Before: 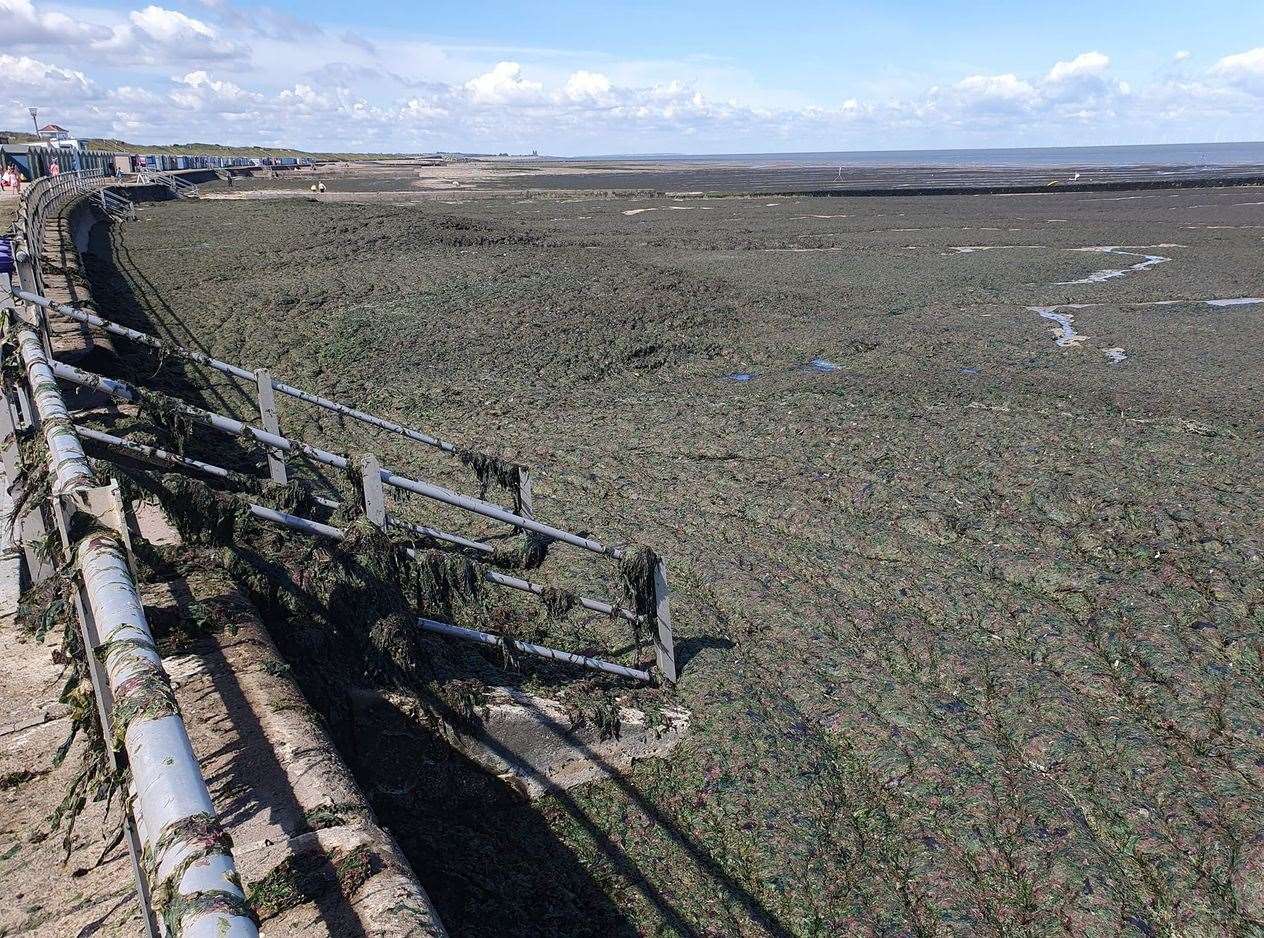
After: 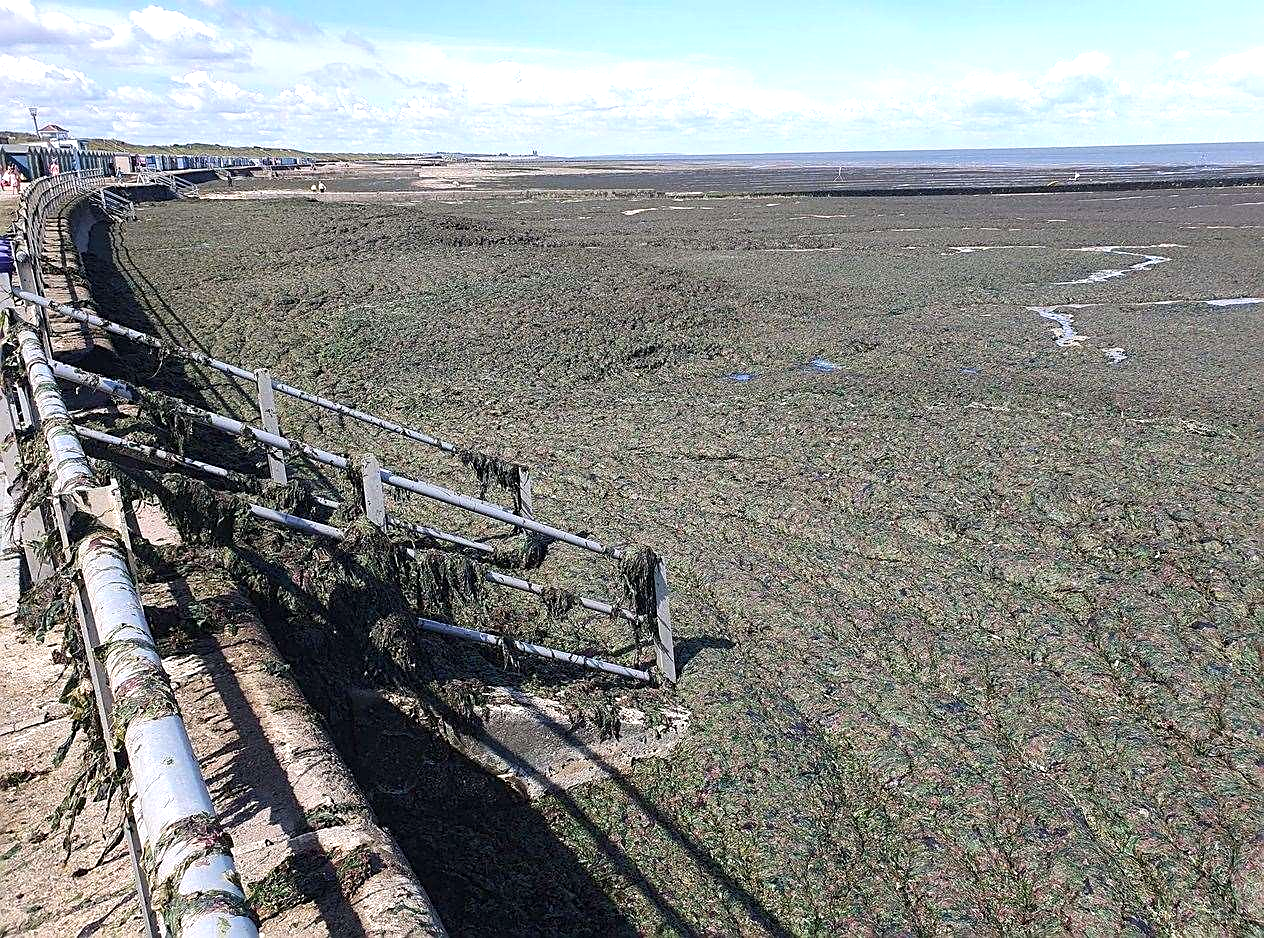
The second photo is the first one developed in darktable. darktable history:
exposure: black level correction 0, exposure 0.498 EV, compensate highlight preservation false
sharpen: on, module defaults
